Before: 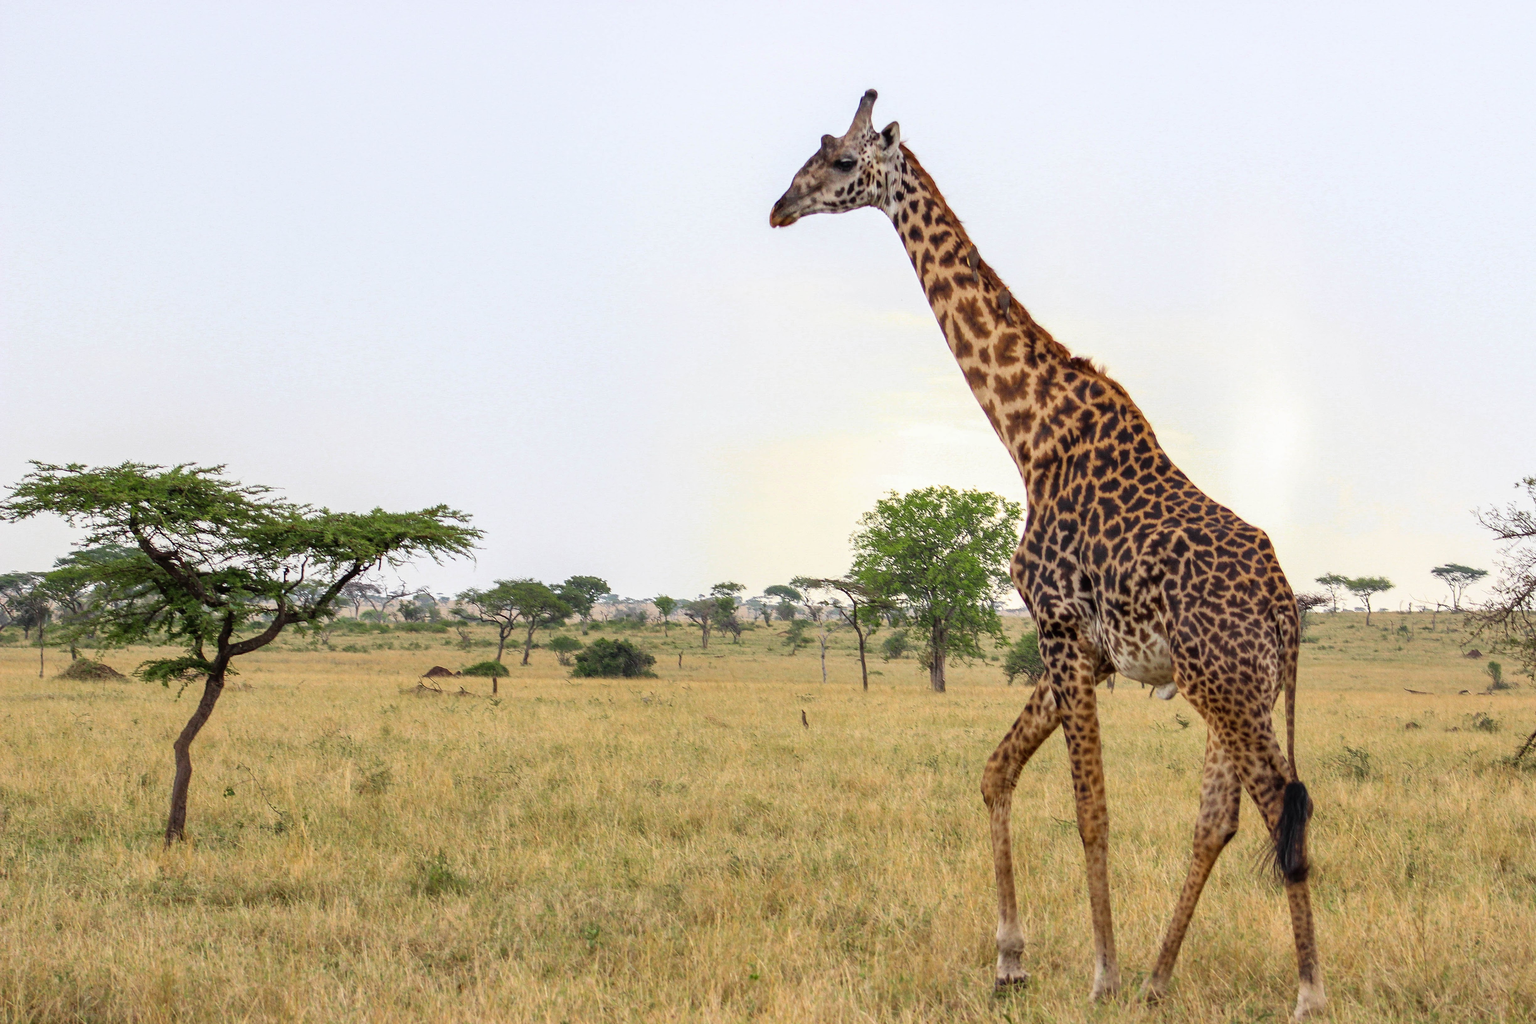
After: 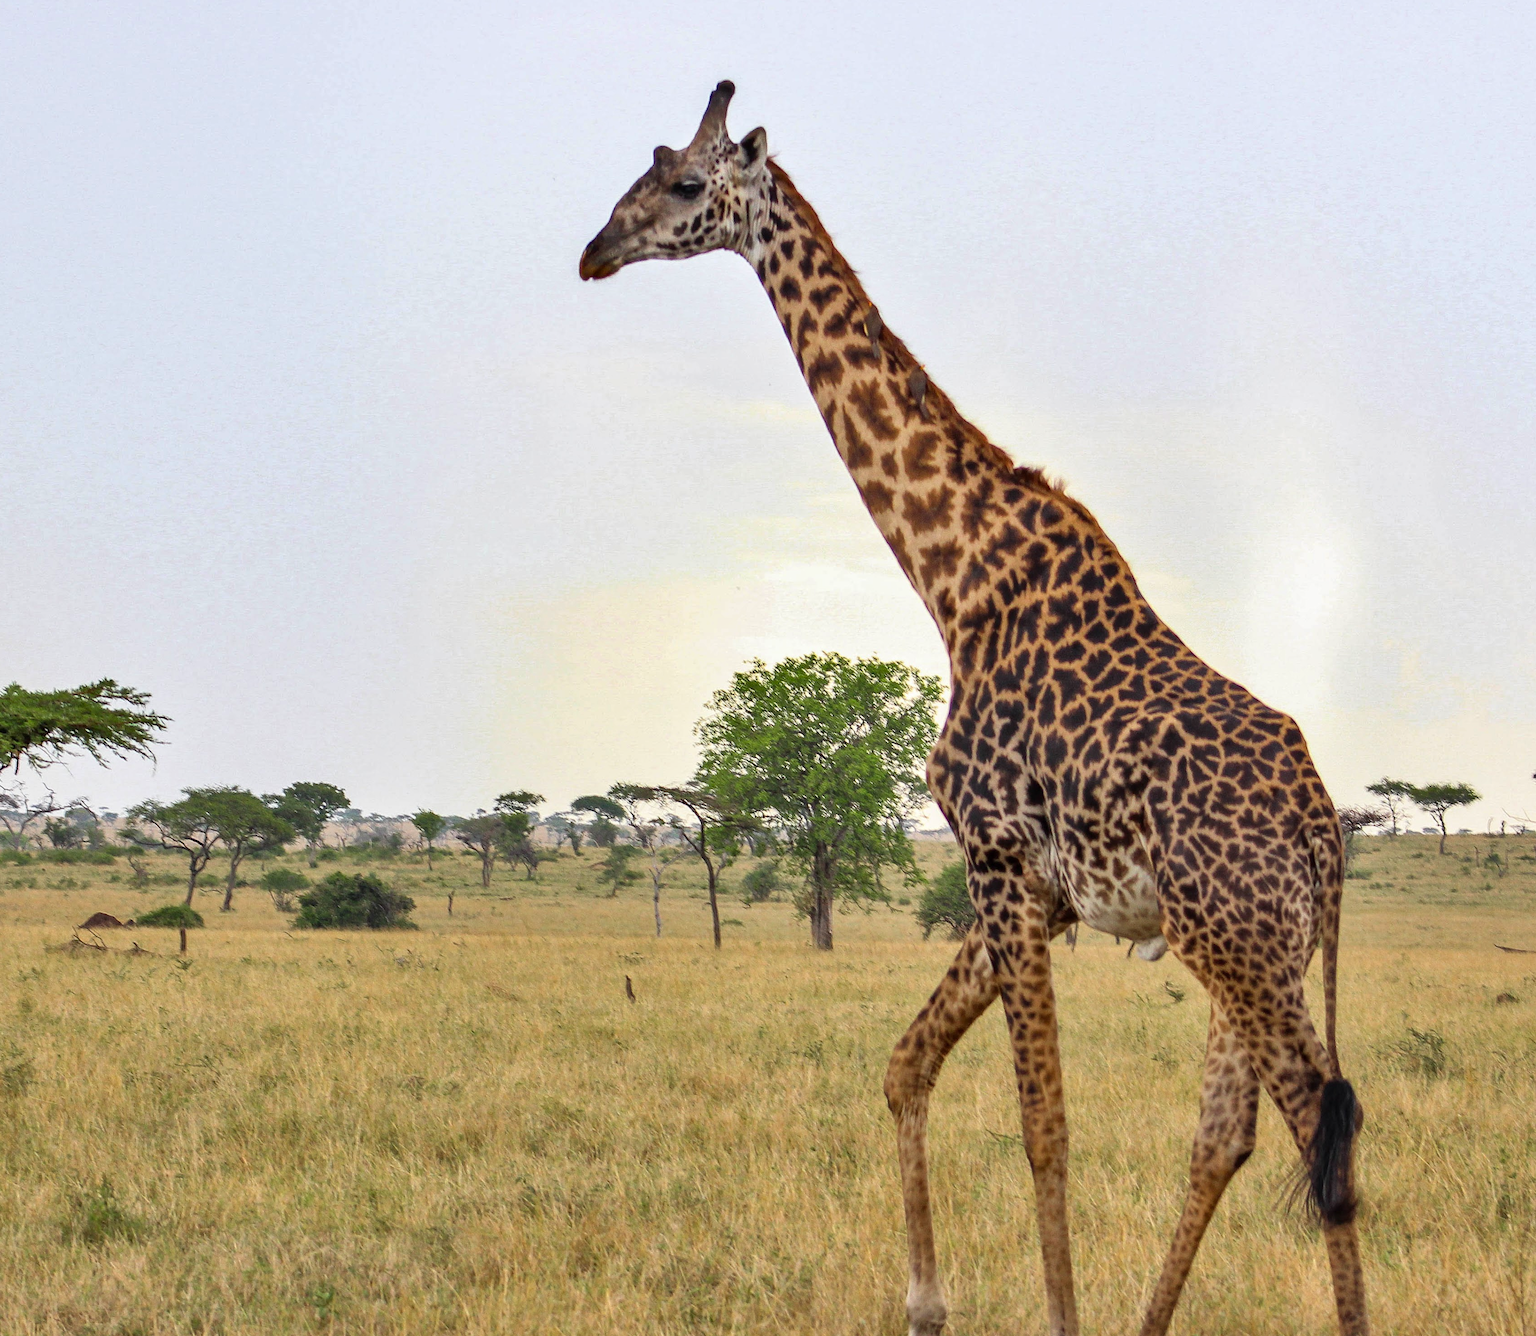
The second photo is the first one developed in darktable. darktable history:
crop and rotate: left 23.974%, top 3.307%, right 6.672%, bottom 6.163%
shadows and highlights: low approximation 0.01, soften with gaussian
